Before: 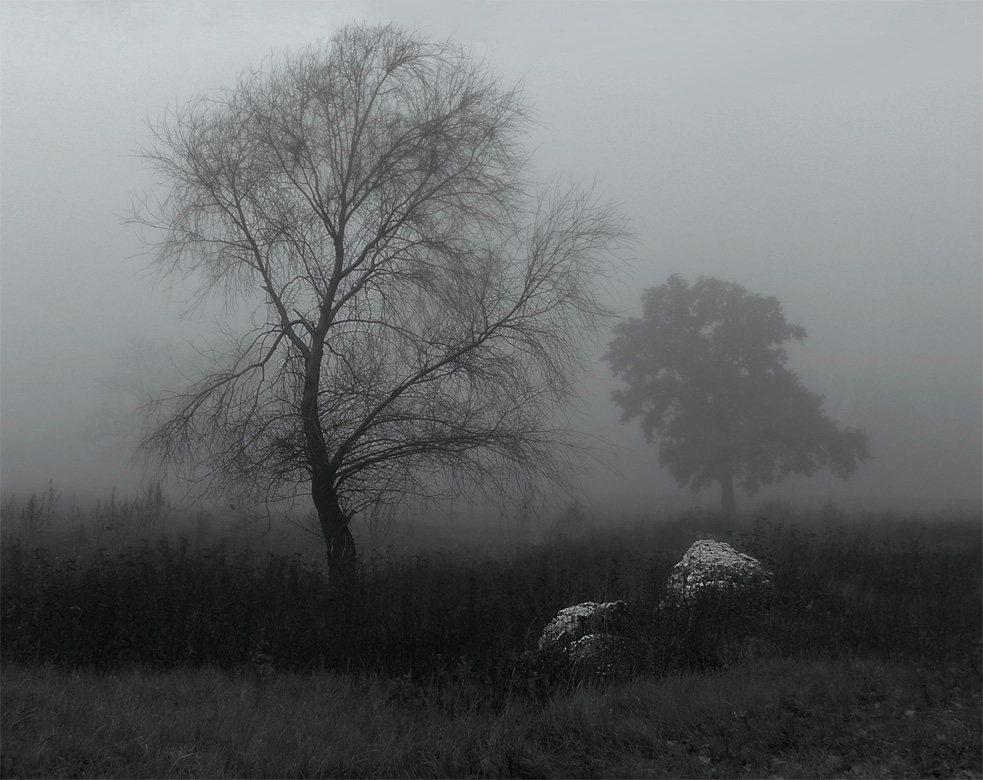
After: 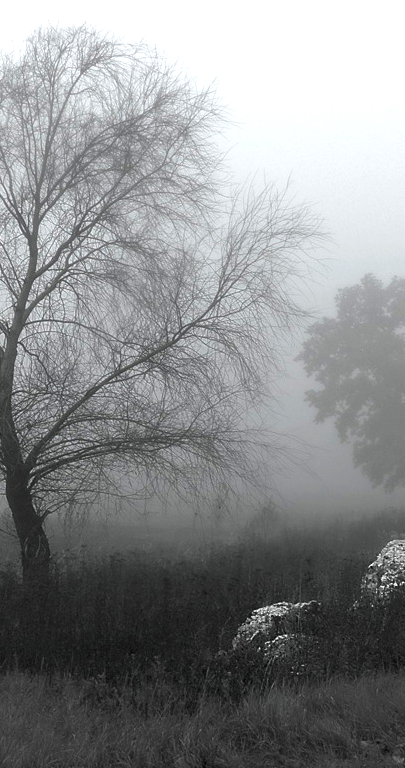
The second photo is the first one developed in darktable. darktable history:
crop: left 31.156%, right 26.902%
exposure: exposure 1.146 EV, compensate highlight preservation false
